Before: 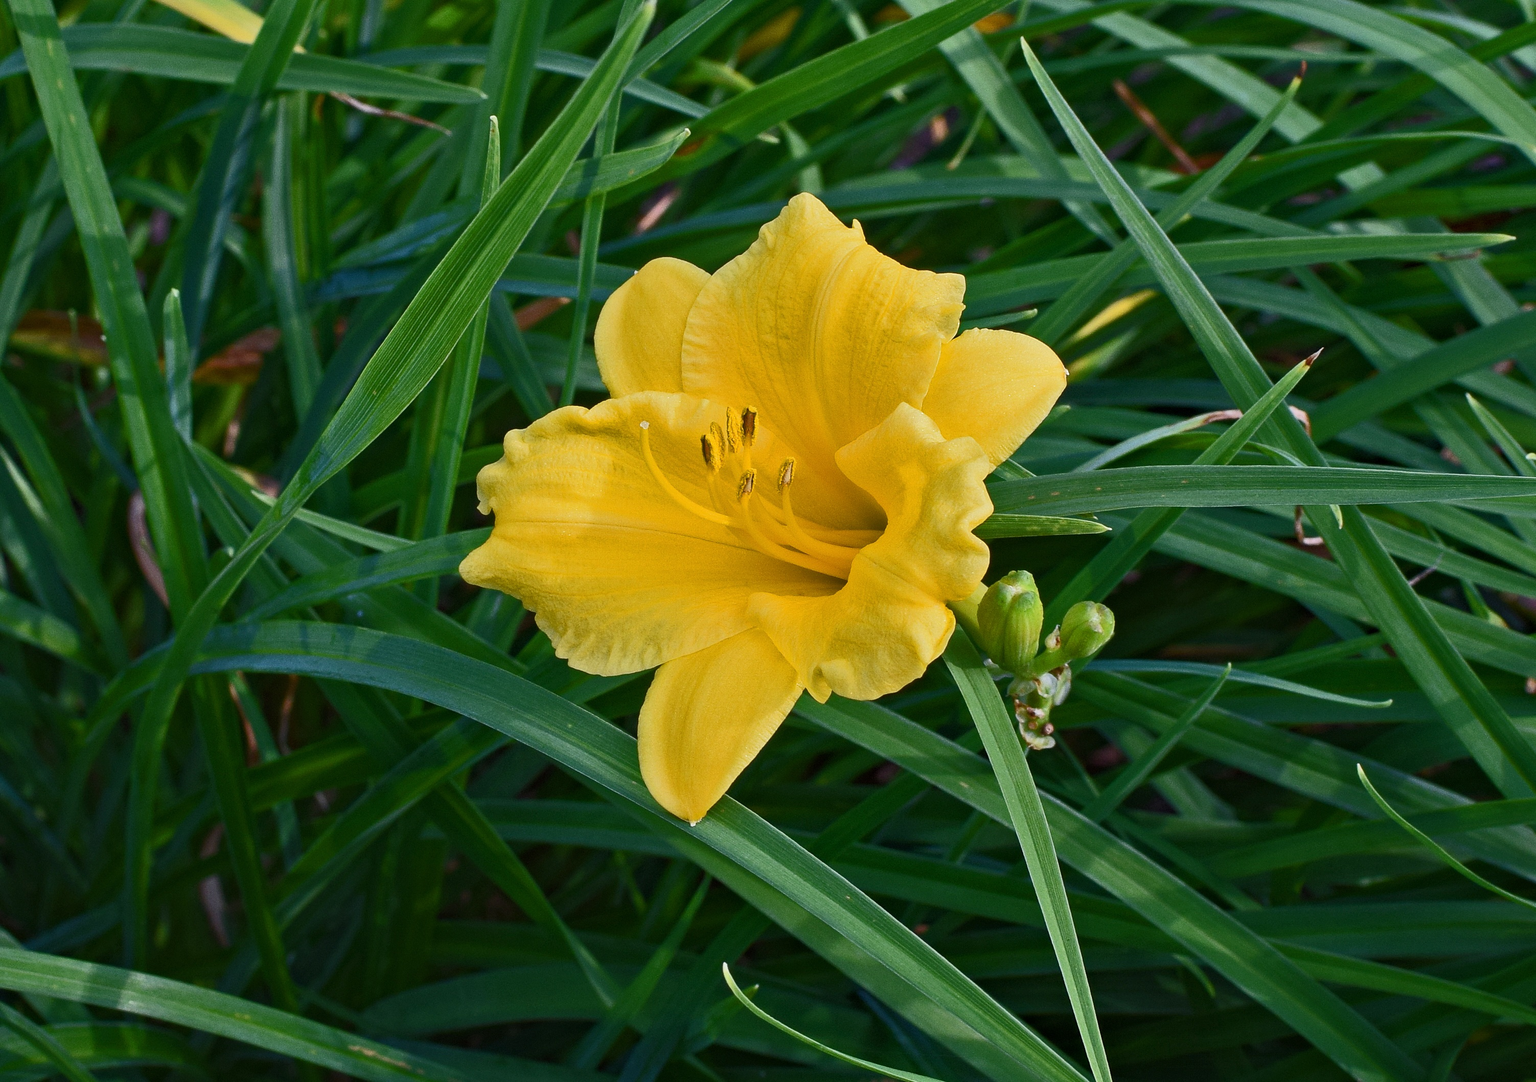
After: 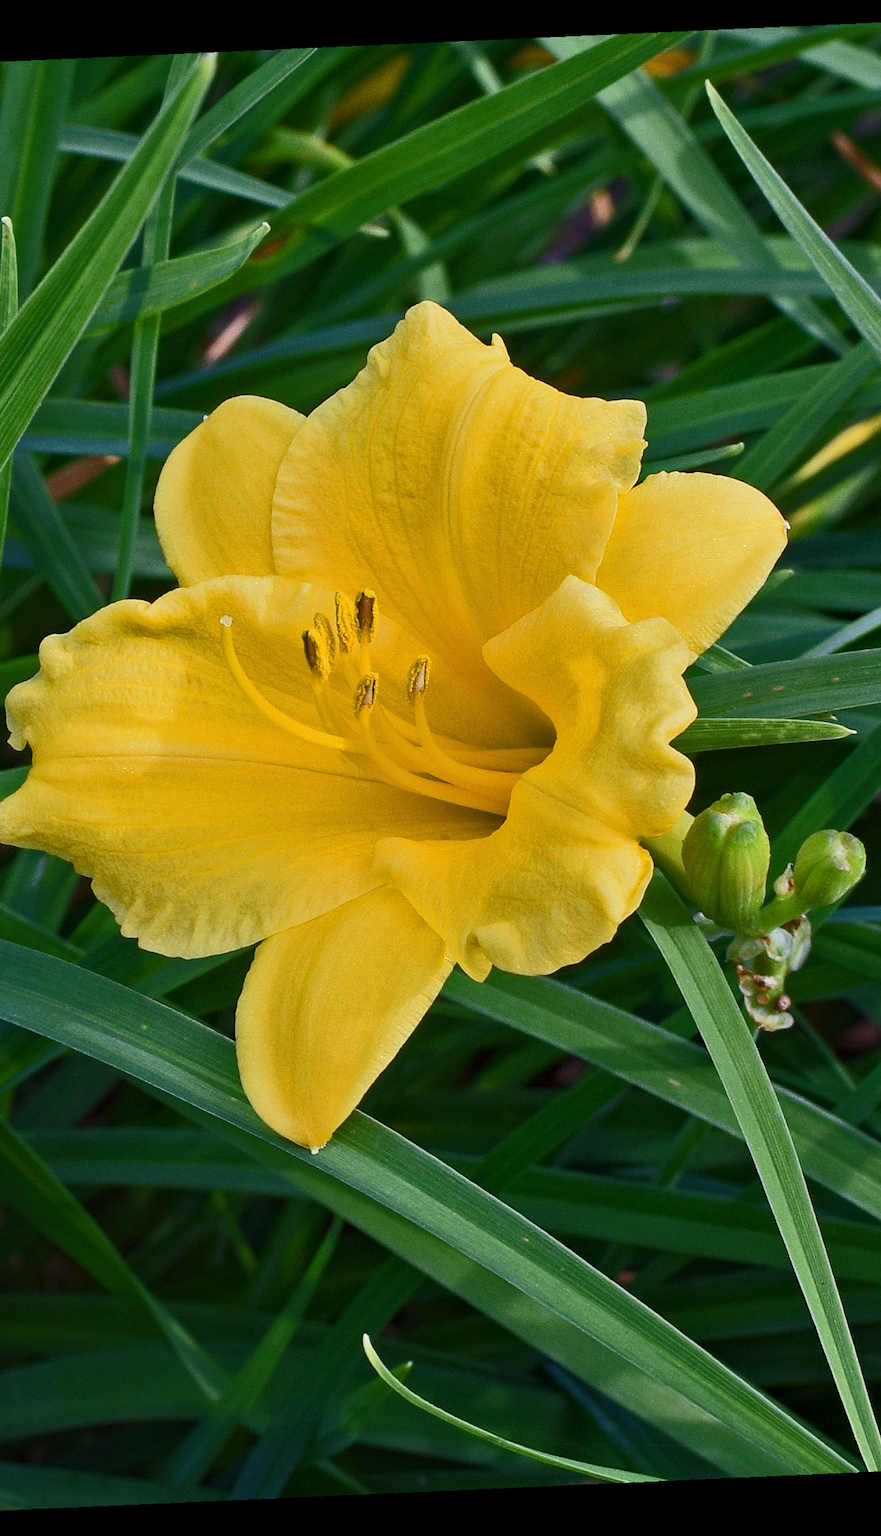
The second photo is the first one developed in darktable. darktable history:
rotate and perspective: rotation -2.56°, automatic cropping off
crop: left 31.229%, right 27.105%
